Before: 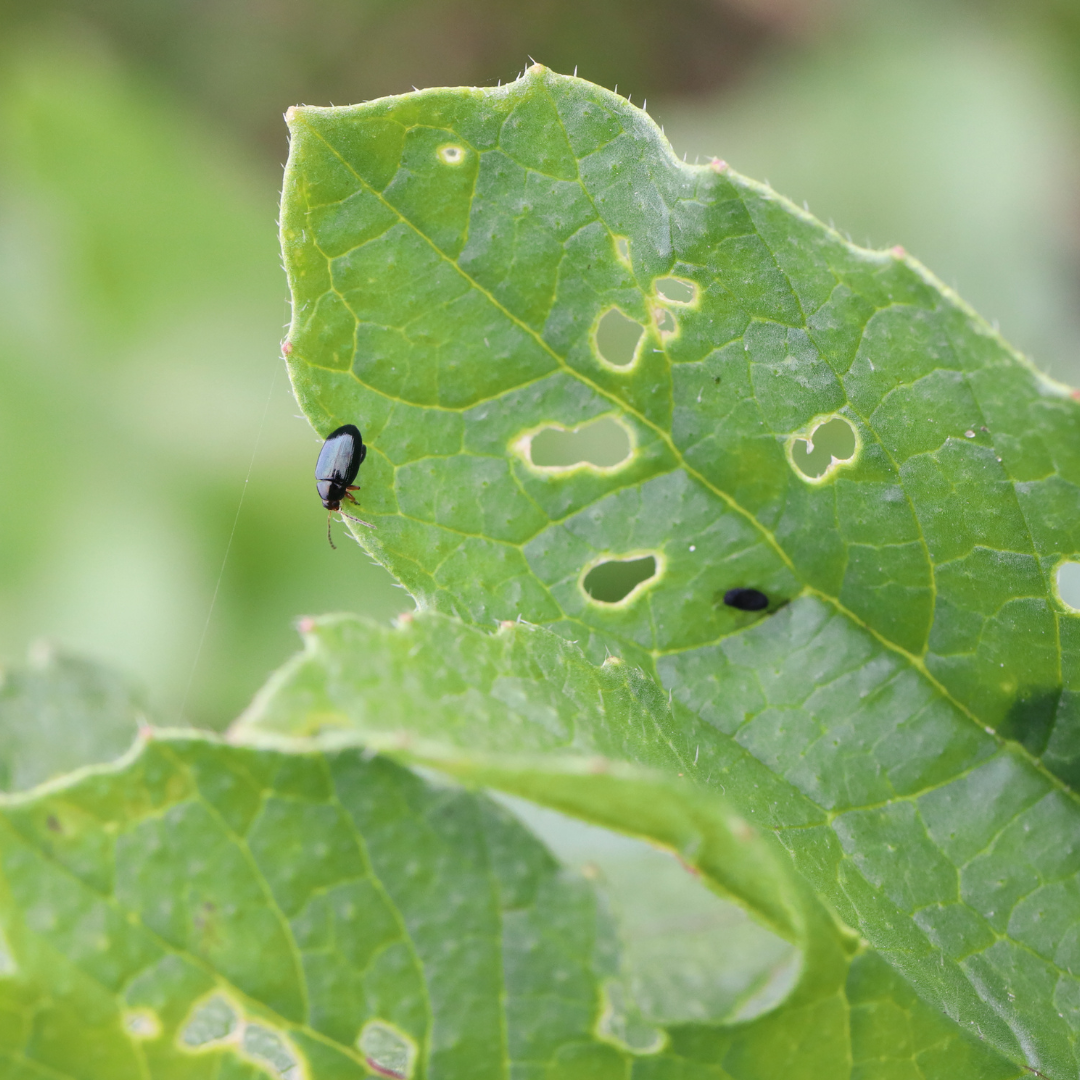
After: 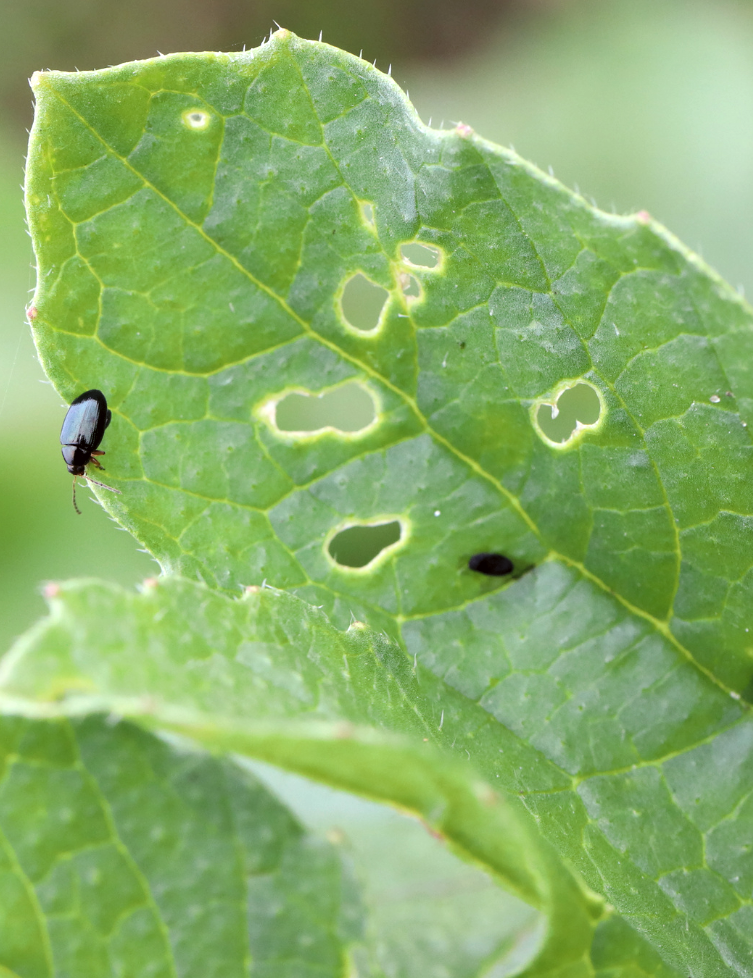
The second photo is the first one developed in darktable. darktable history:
levels: levels [0.062, 0.494, 0.925]
color correction: highlights a* -2.95, highlights b* -2.31, shadows a* 2.3, shadows b* 2.73
crop and rotate: left 23.688%, top 3.417%, right 6.569%, bottom 6%
